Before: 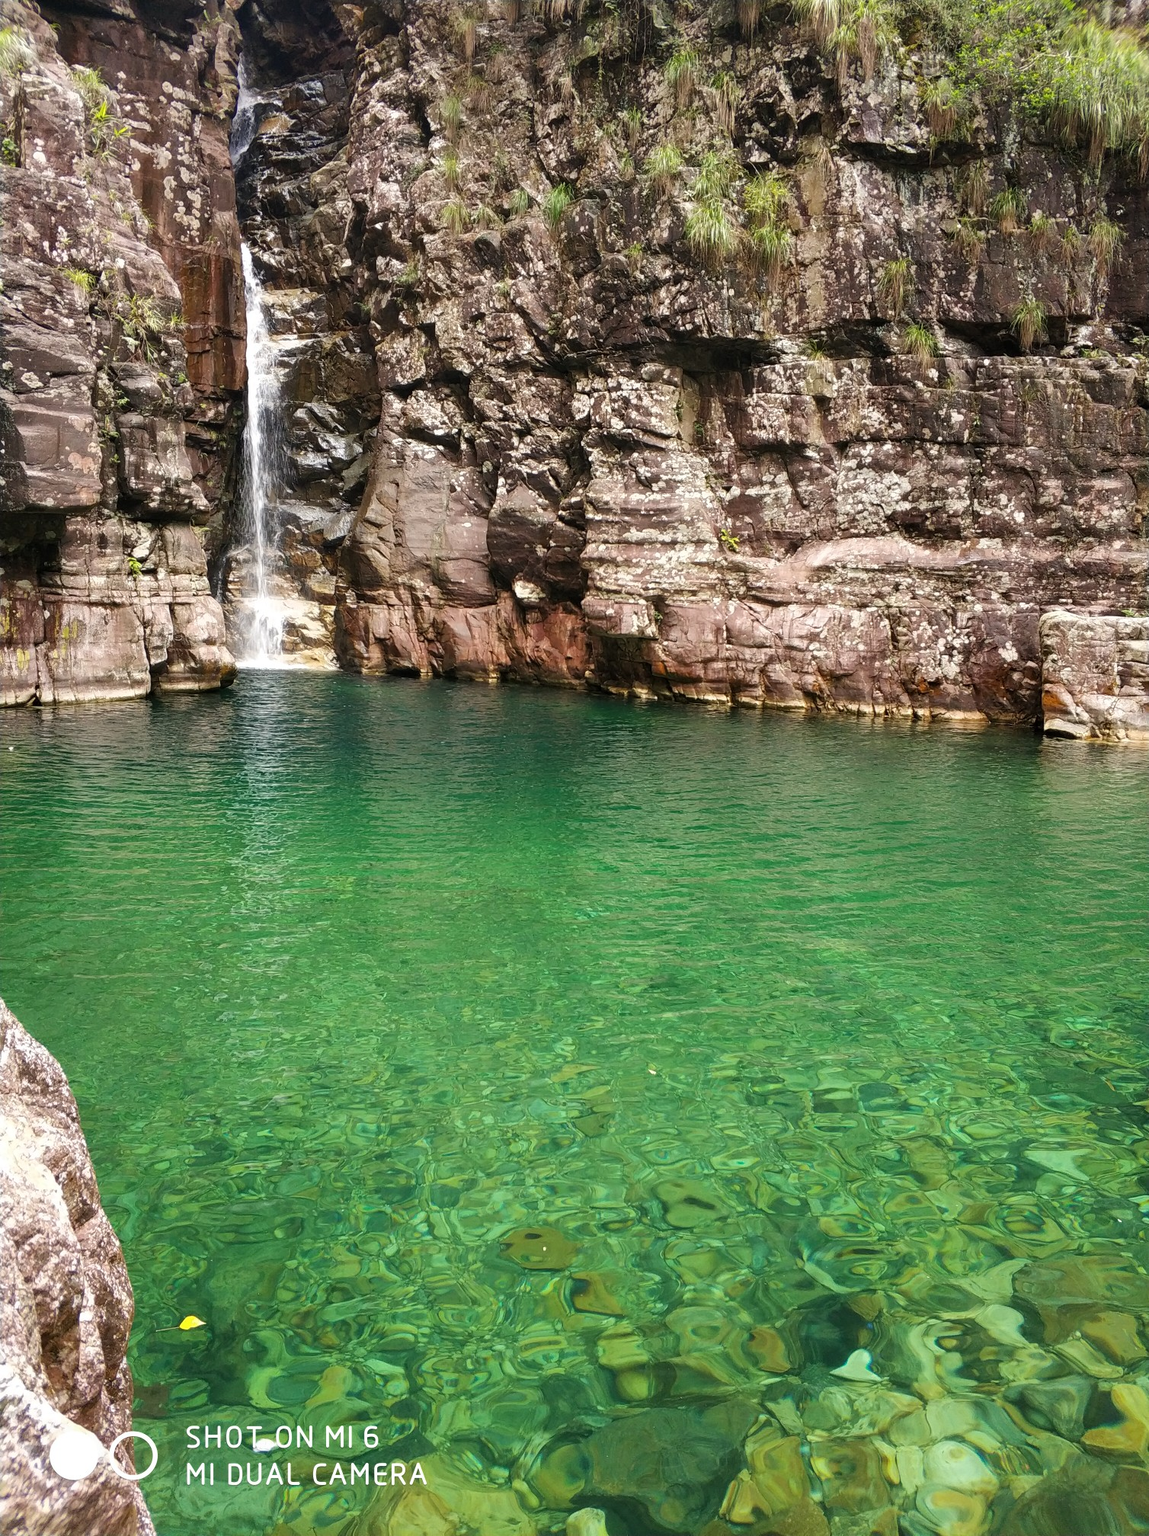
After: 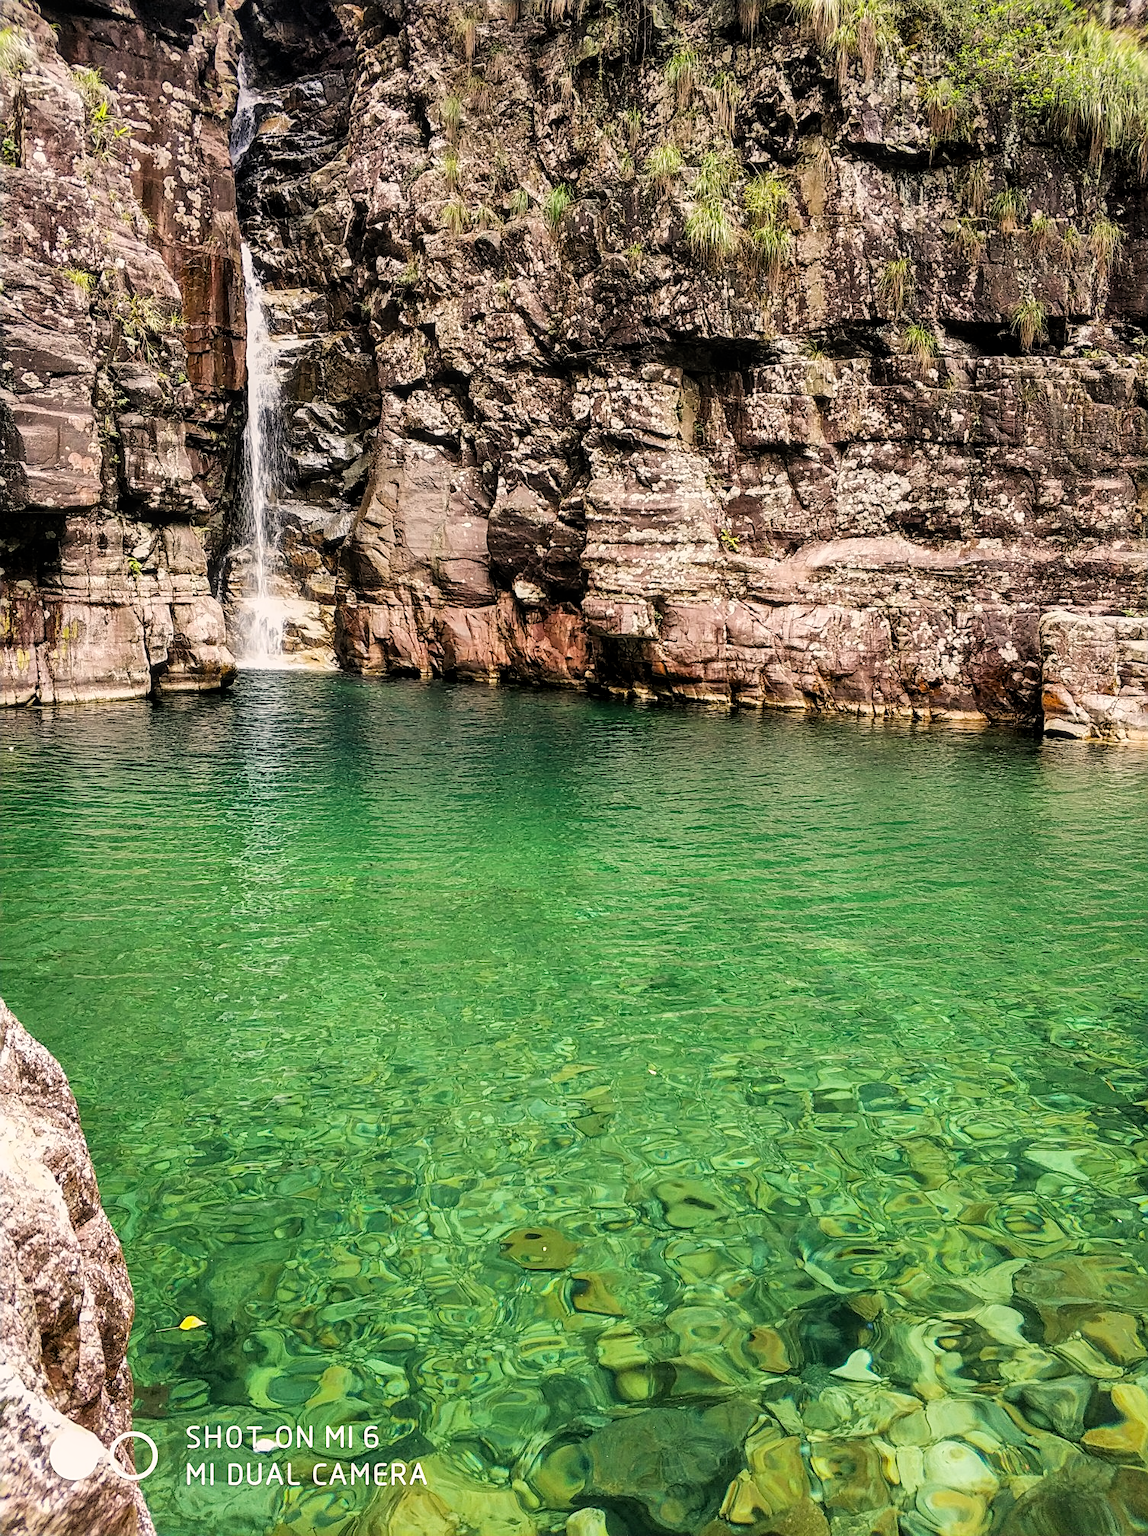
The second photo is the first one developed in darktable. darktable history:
shadows and highlights: highlights color adjustment 41.22%, soften with gaussian
local contrast: on, module defaults
levels: mode automatic, white 99.89%, levels [0, 0.476, 0.951]
color correction: highlights a* 3.55, highlights b* 5.12
filmic rgb: middle gray luminance 28.82%, black relative exposure -10.27 EV, white relative exposure 5.5 EV, target black luminance 0%, hardness 3.97, latitude 2.51%, contrast 1.122, highlights saturation mix 3.7%, shadows ↔ highlights balance 14.49%
exposure: exposure -0.048 EV, compensate highlight preservation false
sharpen: on, module defaults
